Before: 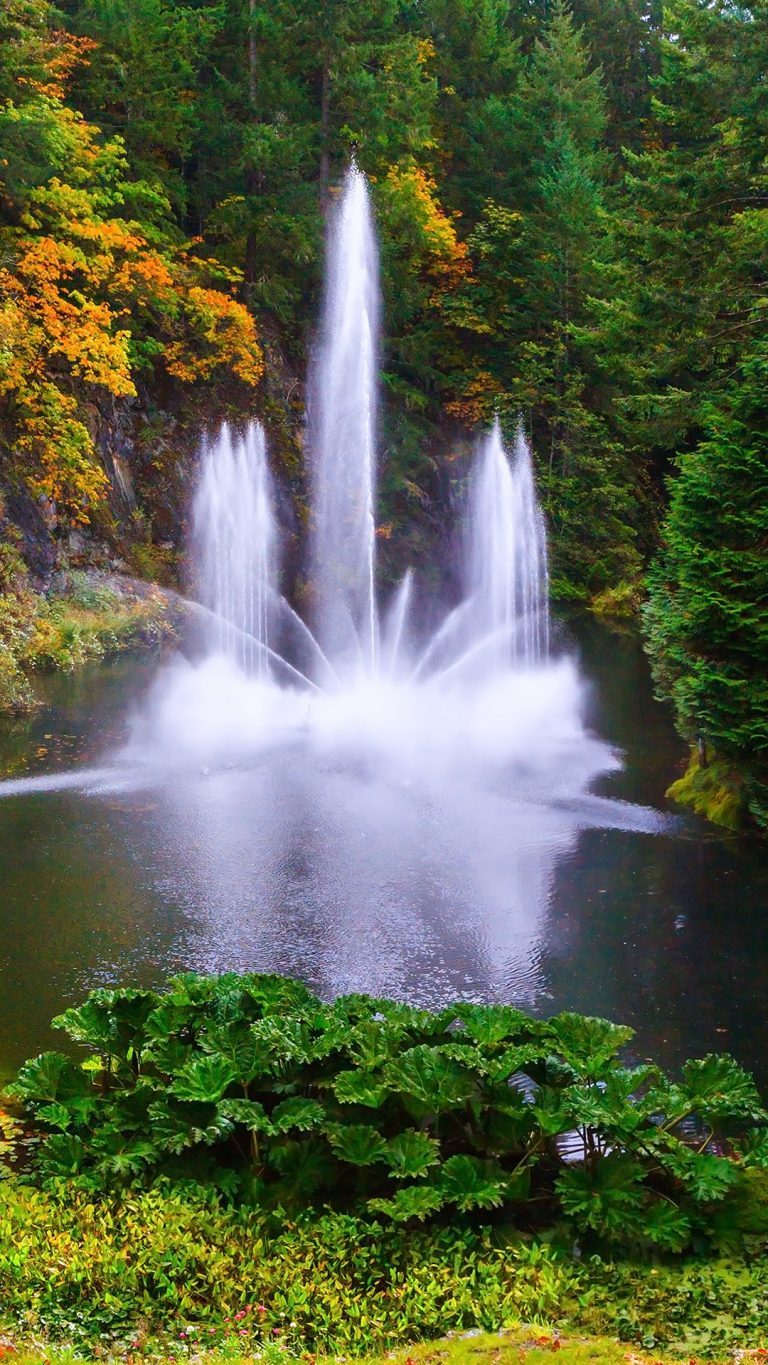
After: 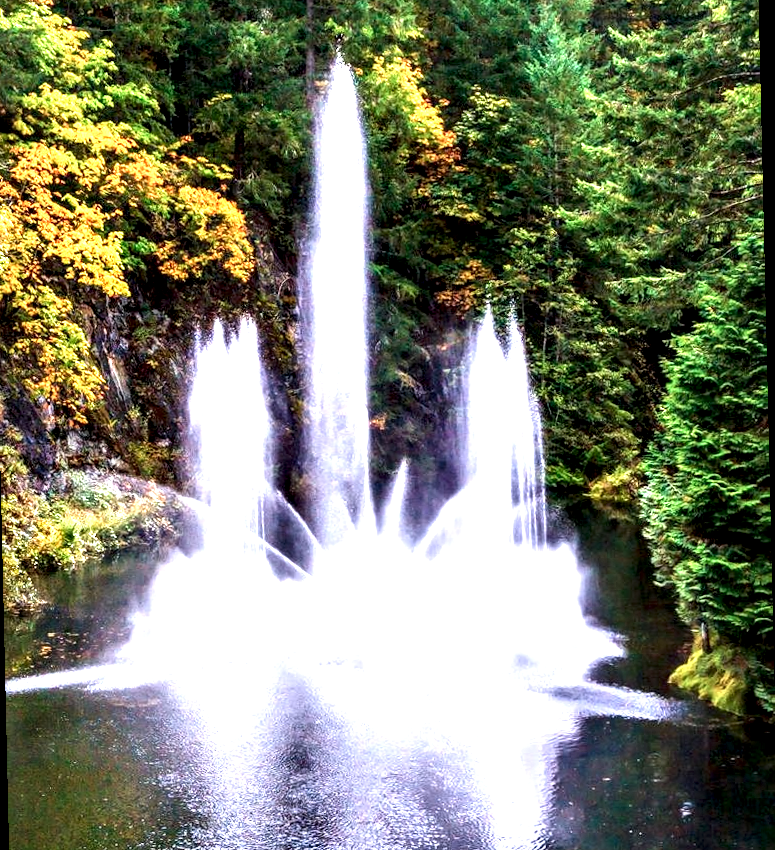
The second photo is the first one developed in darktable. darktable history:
local contrast: shadows 185%, detail 225%
crop and rotate: top 4.848%, bottom 29.503%
rotate and perspective: rotation -1.32°, lens shift (horizontal) -0.031, crop left 0.015, crop right 0.985, crop top 0.047, crop bottom 0.982
exposure: exposure 1 EV, compensate highlight preservation false
